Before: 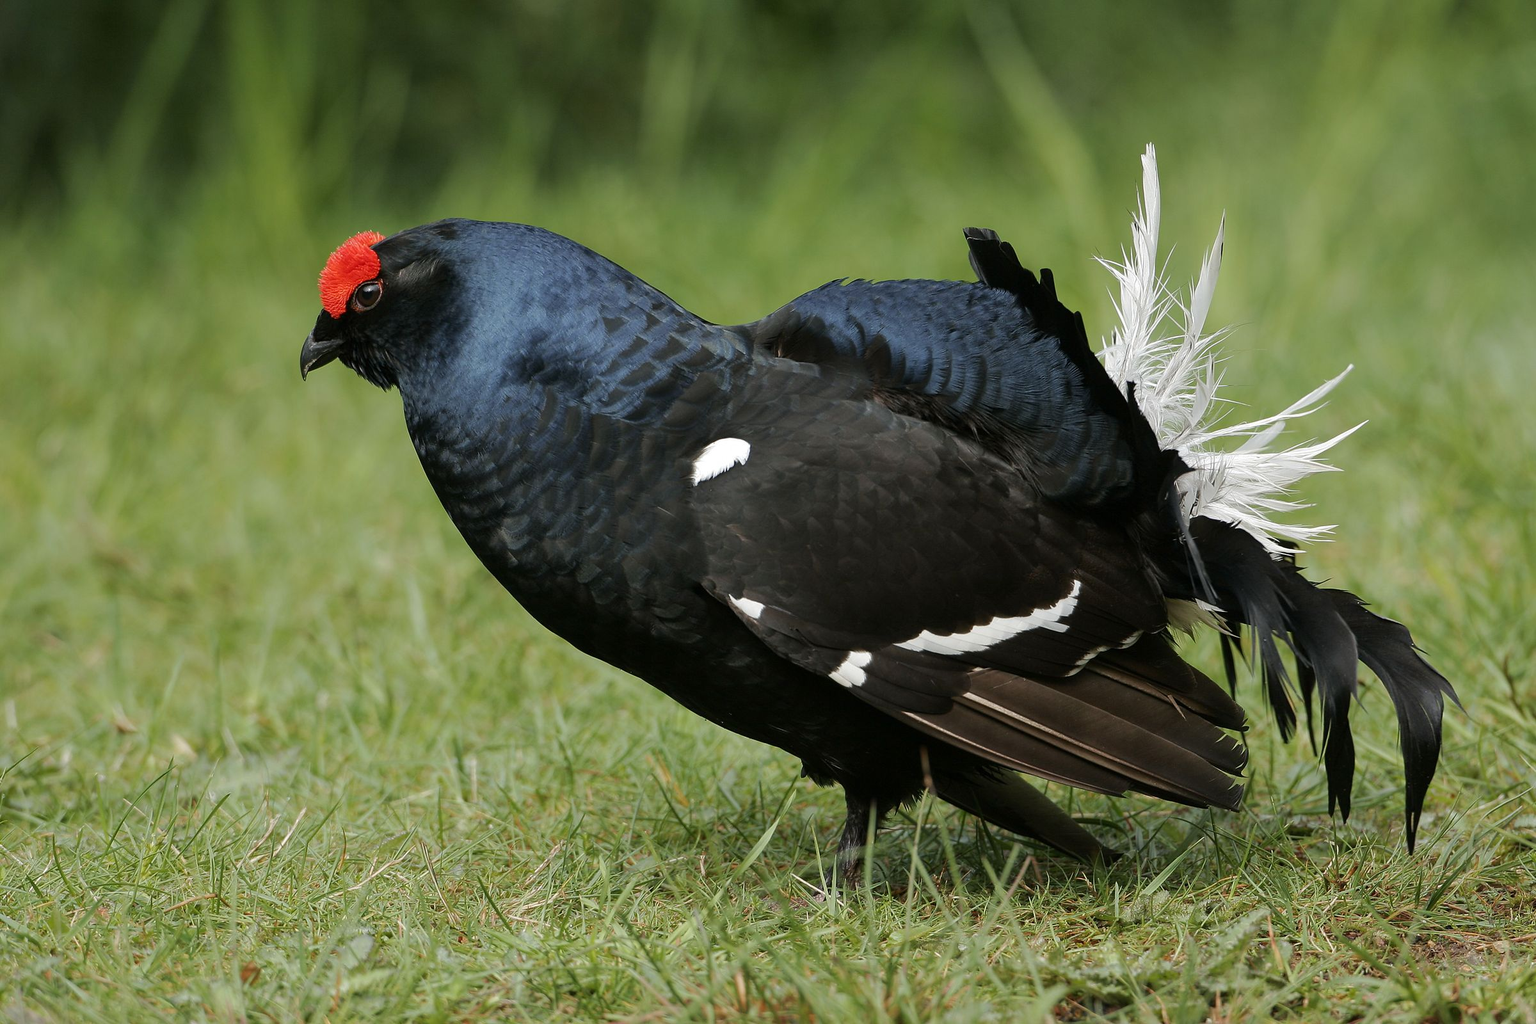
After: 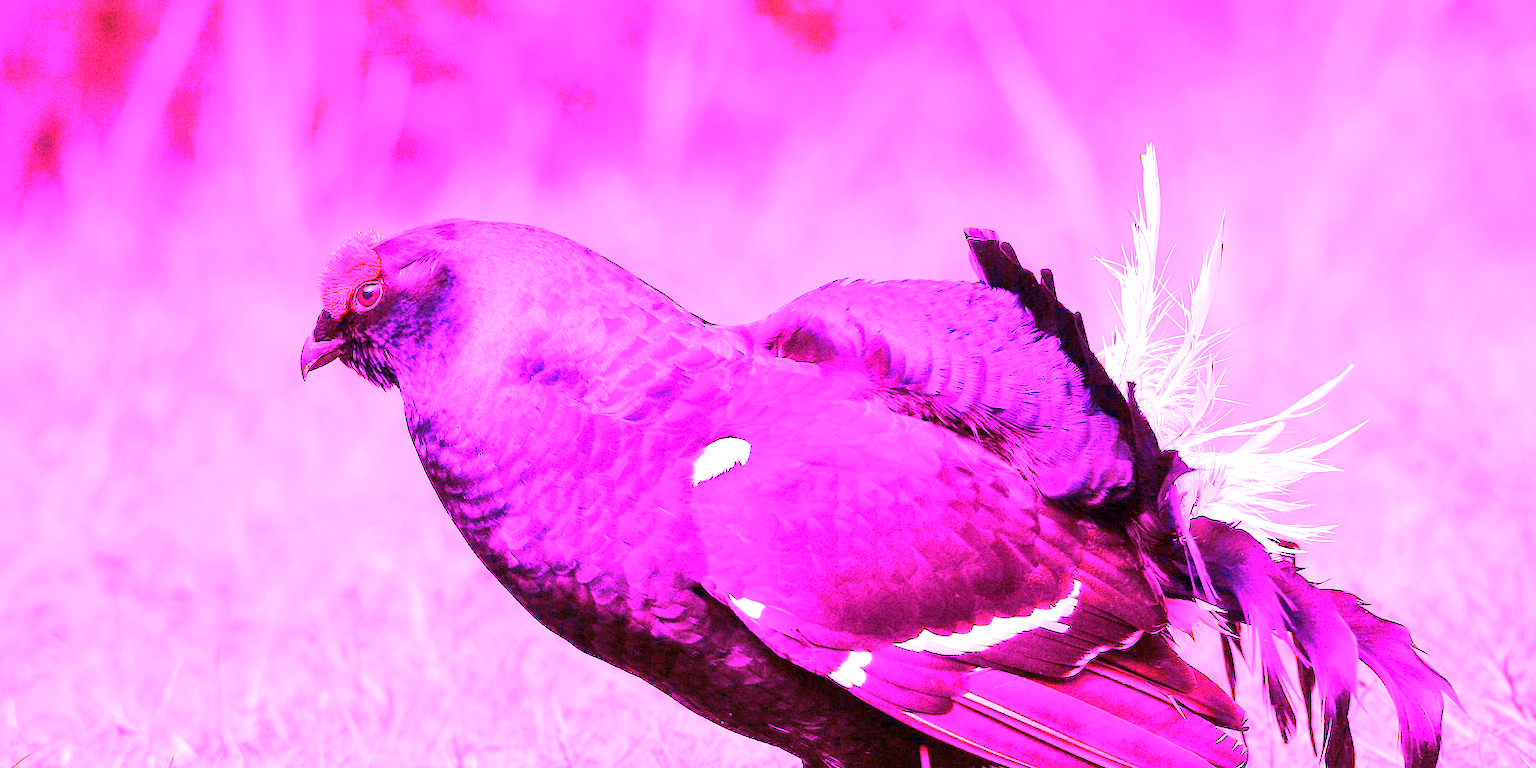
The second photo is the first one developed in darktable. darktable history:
crop: bottom 24.988%
exposure: exposure 0.6 EV, compensate highlight preservation false
grain: coarseness 0.09 ISO
local contrast: mode bilateral grid, contrast 20, coarseness 50, detail 120%, midtone range 0.2
white balance: red 8, blue 8
